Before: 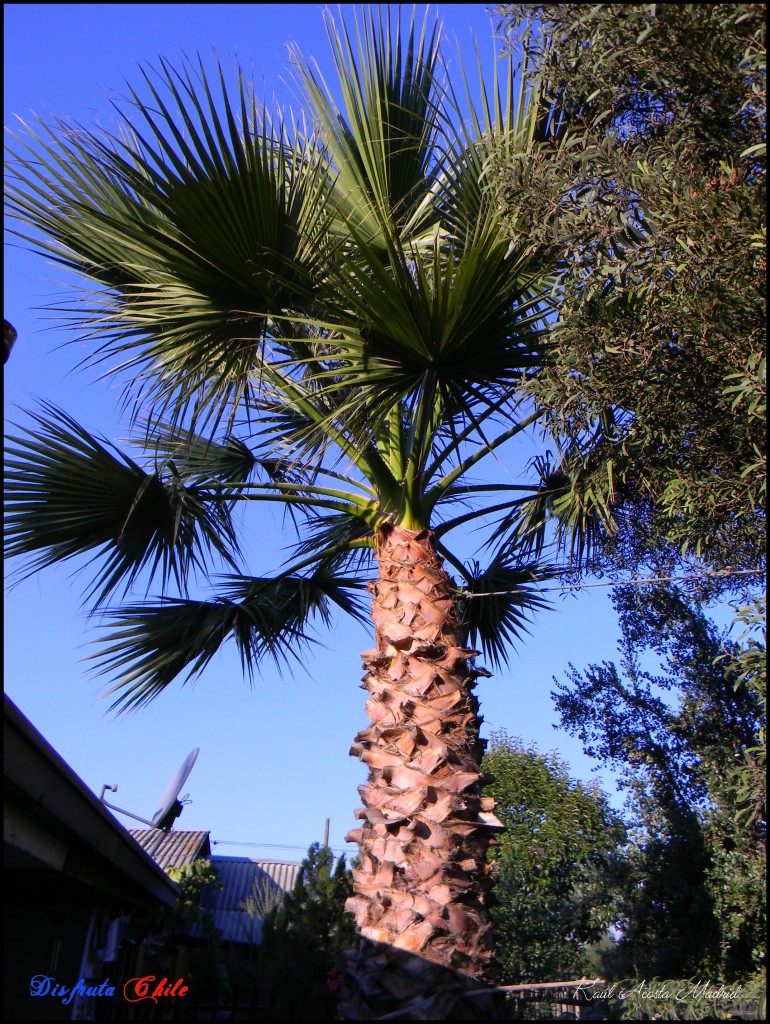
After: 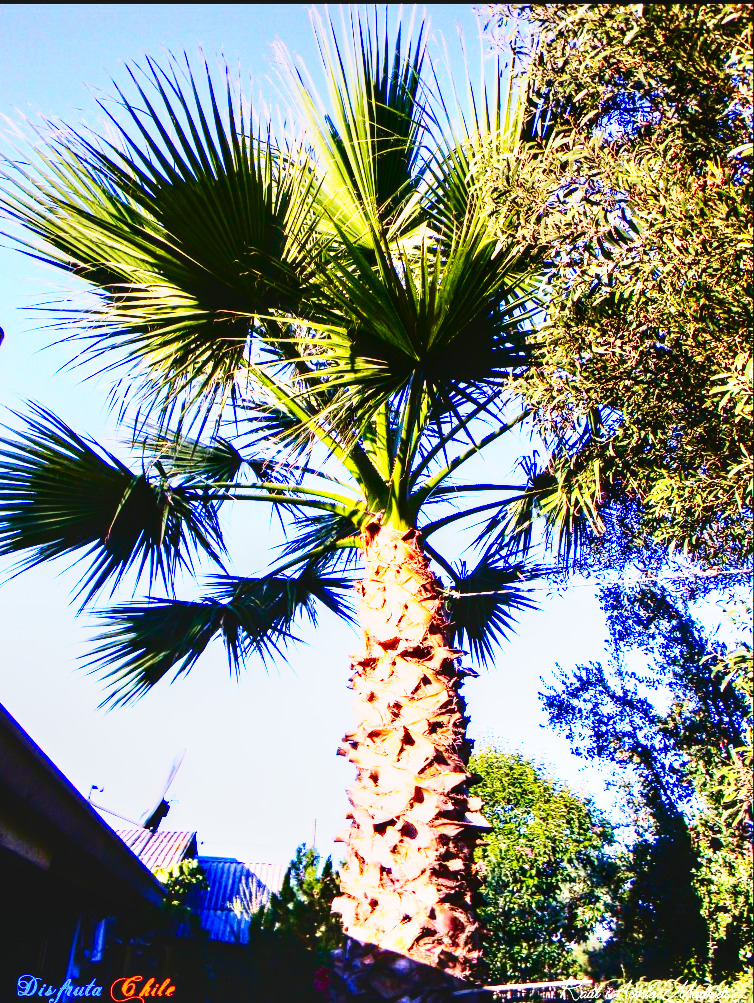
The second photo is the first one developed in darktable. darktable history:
local contrast: highlights 61%, detail 143%, midtone range 0.429
color balance rgb: highlights gain › chroma 1.089%, highlights gain › hue 70.84°, linear chroma grading › global chroma 15.387%, perceptual saturation grading › global saturation 0.135%, global vibrance 20%
exposure: black level correction 0, exposure 1.106 EV, compensate highlight preservation false
crop: left 1.733%, right 0.268%, bottom 2.028%
haze removal: compatibility mode true, adaptive false
contrast brightness saturation: contrast 0.326, brightness -0.072, saturation 0.168
velvia: strength 44.57%
base curve: curves: ch0 [(0, 0) (0.007, 0.004) (0.027, 0.03) (0.046, 0.07) (0.207, 0.54) (0.442, 0.872) (0.673, 0.972) (1, 1)], preserve colors none
